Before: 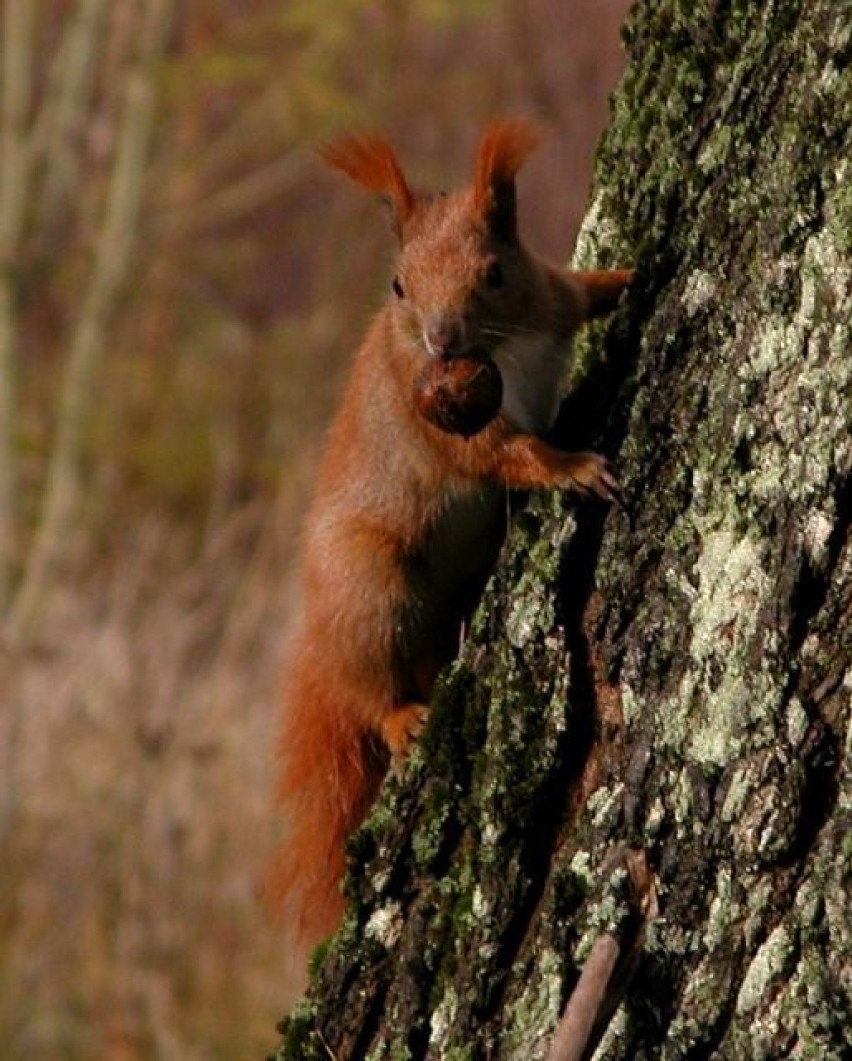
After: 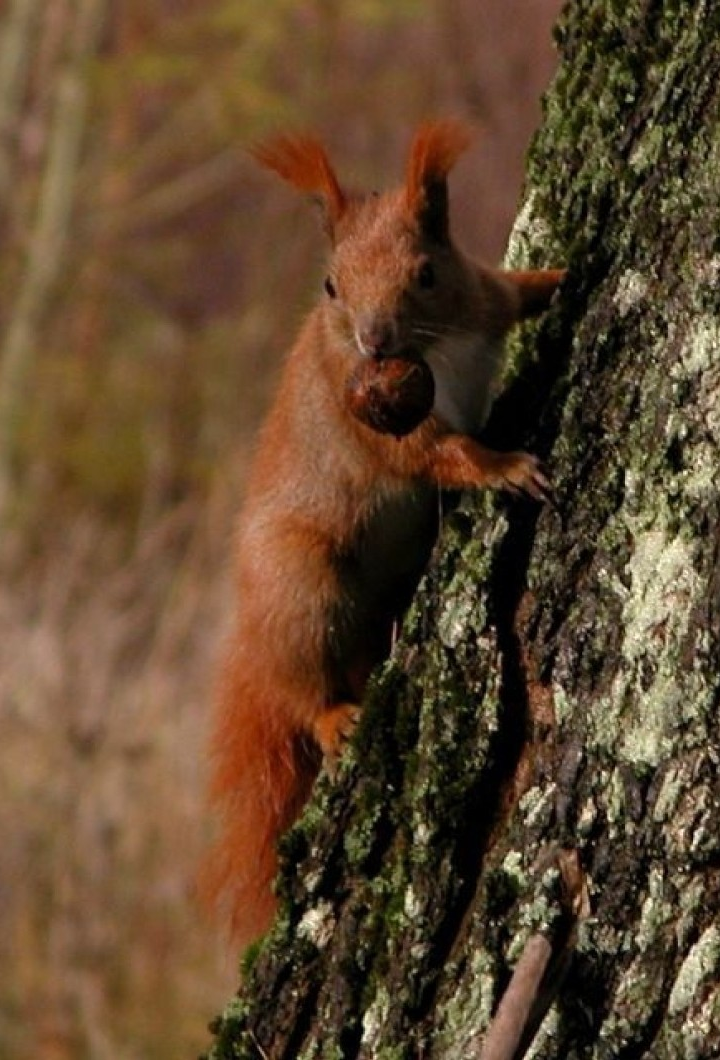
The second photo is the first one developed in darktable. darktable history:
crop: left 8.054%, right 7.389%
